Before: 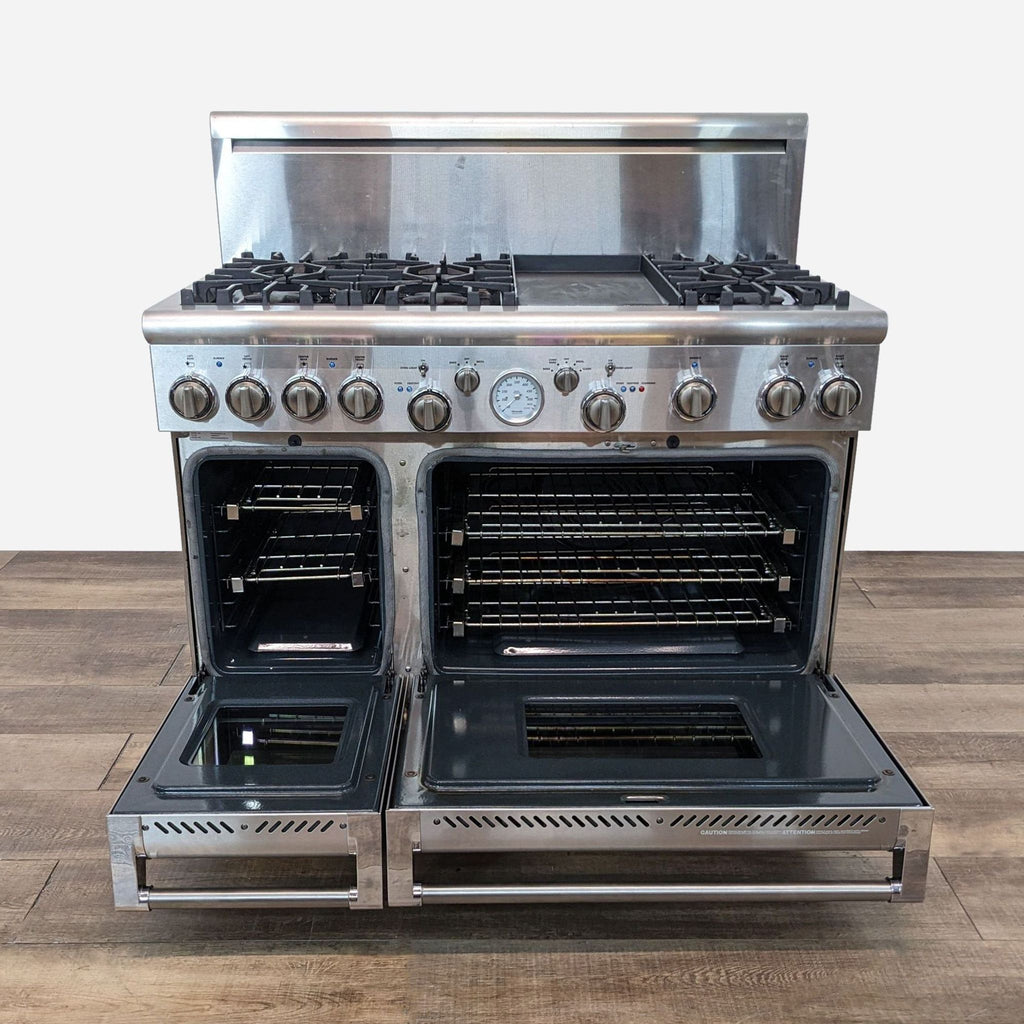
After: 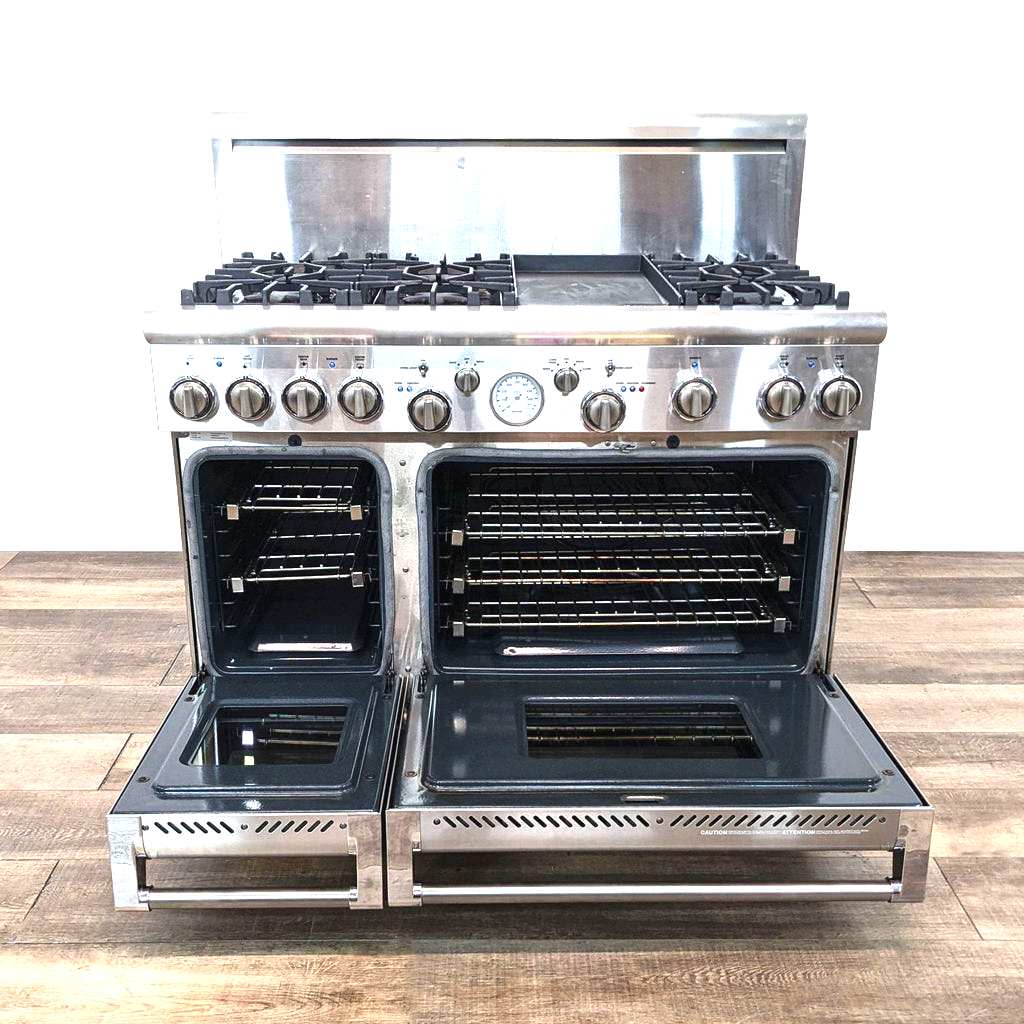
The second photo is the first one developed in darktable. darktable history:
exposure: black level correction -0.002, exposure 1.329 EV, compensate highlight preservation false
contrast brightness saturation: brightness -0.094
